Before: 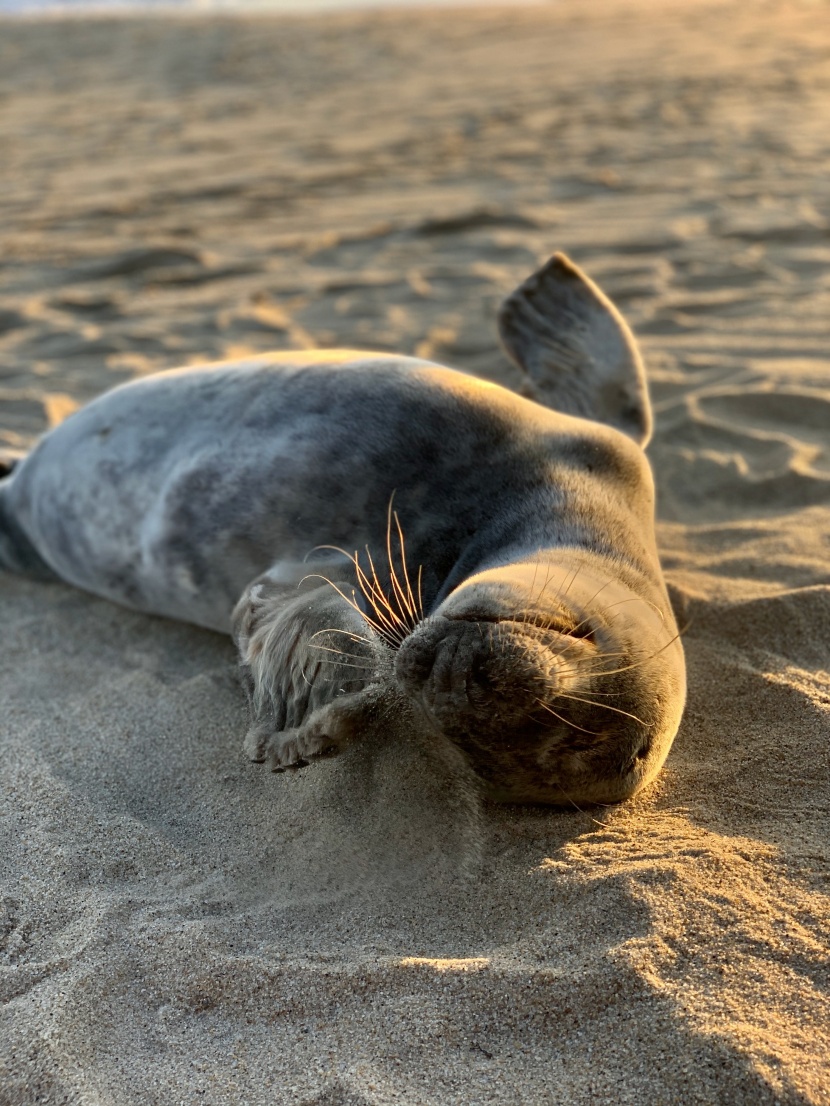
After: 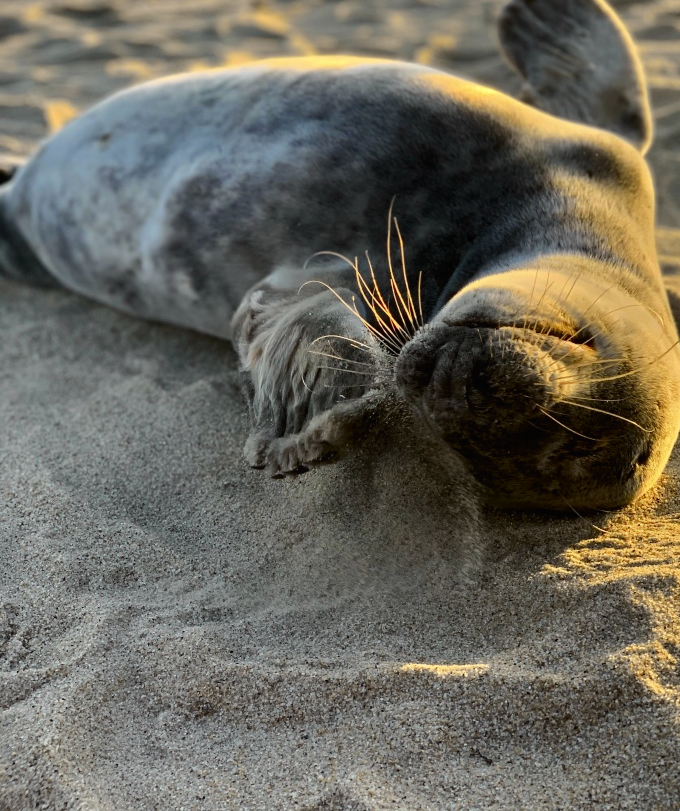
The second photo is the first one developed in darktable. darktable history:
crop: top 26.662%, right 17.975%
levels: levels [0.016, 0.492, 0.969]
tone curve: curves: ch0 [(0, 0.021) (0.049, 0.044) (0.157, 0.131) (0.365, 0.359) (0.499, 0.517) (0.675, 0.667) (0.856, 0.83) (1, 0.969)]; ch1 [(0, 0) (0.302, 0.309) (0.433, 0.443) (0.472, 0.47) (0.502, 0.503) (0.527, 0.516) (0.564, 0.557) (0.614, 0.645) (0.677, 0.722) (0.859, 0.889) (1, 1)]; ch2 [(0, 0) (0.33, 0.301) (0.447, 0.44) (0.487, 0.496) (0.502, 0.501) (0.535, 0.537) (0.565, 0.558) (0.608, 0.624) (1, 1)], color space Lab, independent channels, preserve colors none
